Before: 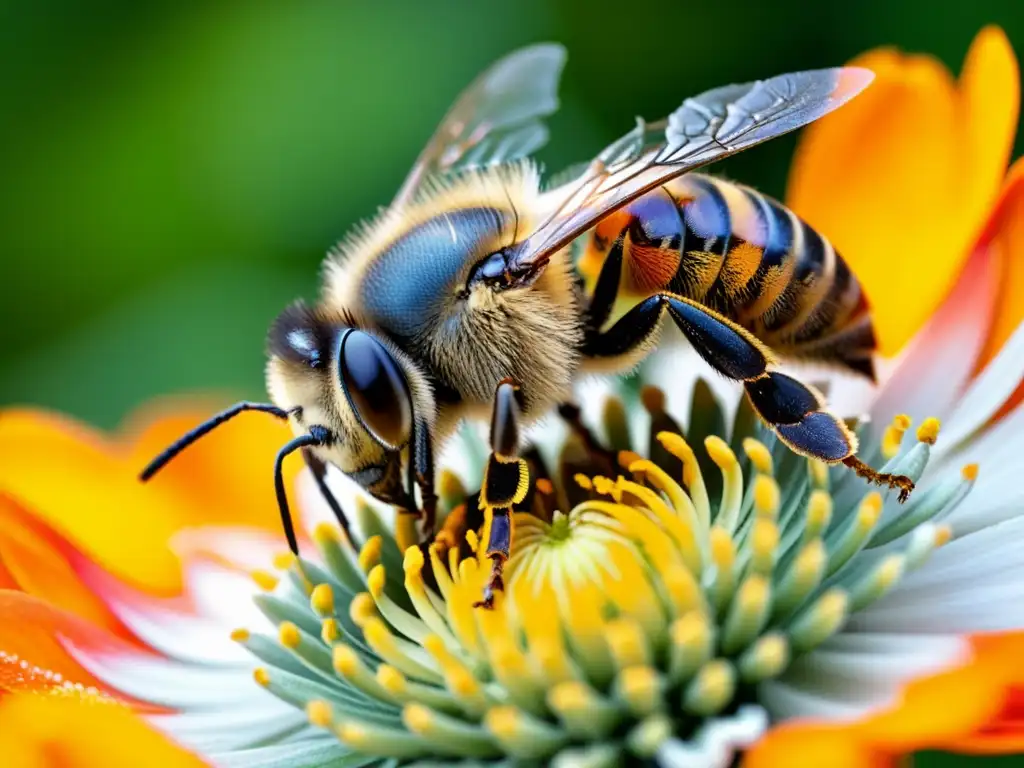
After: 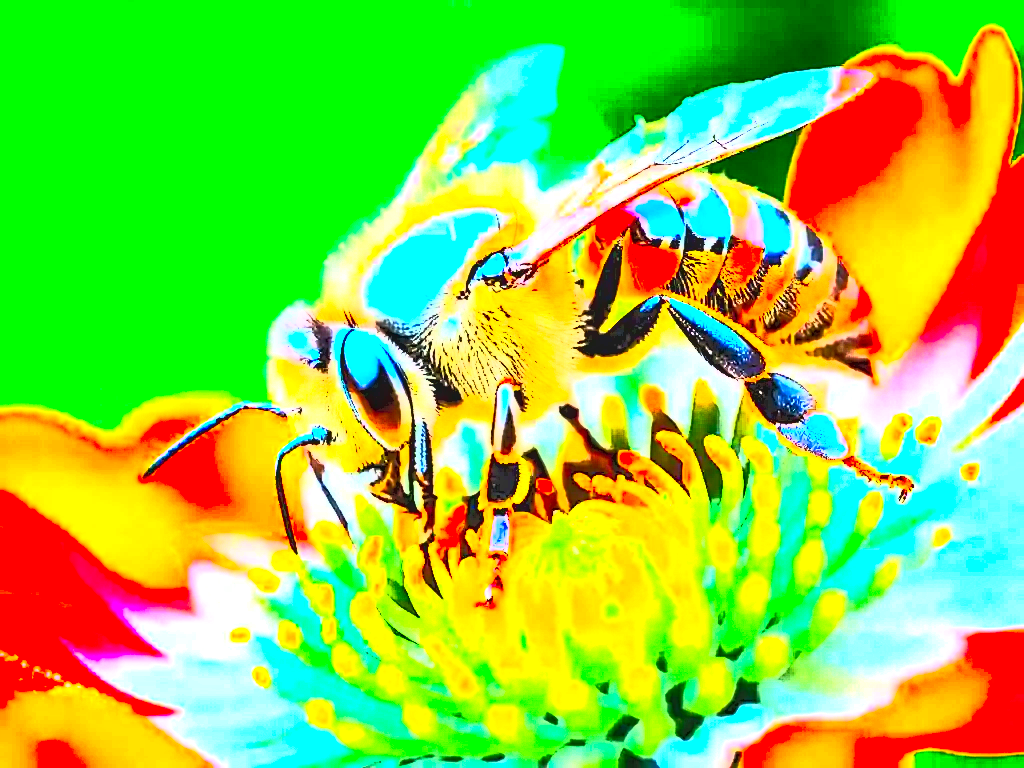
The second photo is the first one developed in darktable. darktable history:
sharpen: on, module defaults
exposure: black level correction 0.001, exposure 2.547 EV, compensate highlight preservation false
local contrast: on, module defaults
tone equalizer: -8 EV -1.07 EV, -7 EV -0.991 EV, -6 EV -0.829 EV, -5 EV -0.566 EV, -3 EV 0.608 EV, -2 EV 0.848 EV, -1 EV 0.99 EV, +0 EV 1.08 EV, edges refinement/feathering 500, mask exposure compensation -1.57 EV, preserve details no
contrast brightness saturation: contrast 0.992, brightness 0.995, saturation 0.983
